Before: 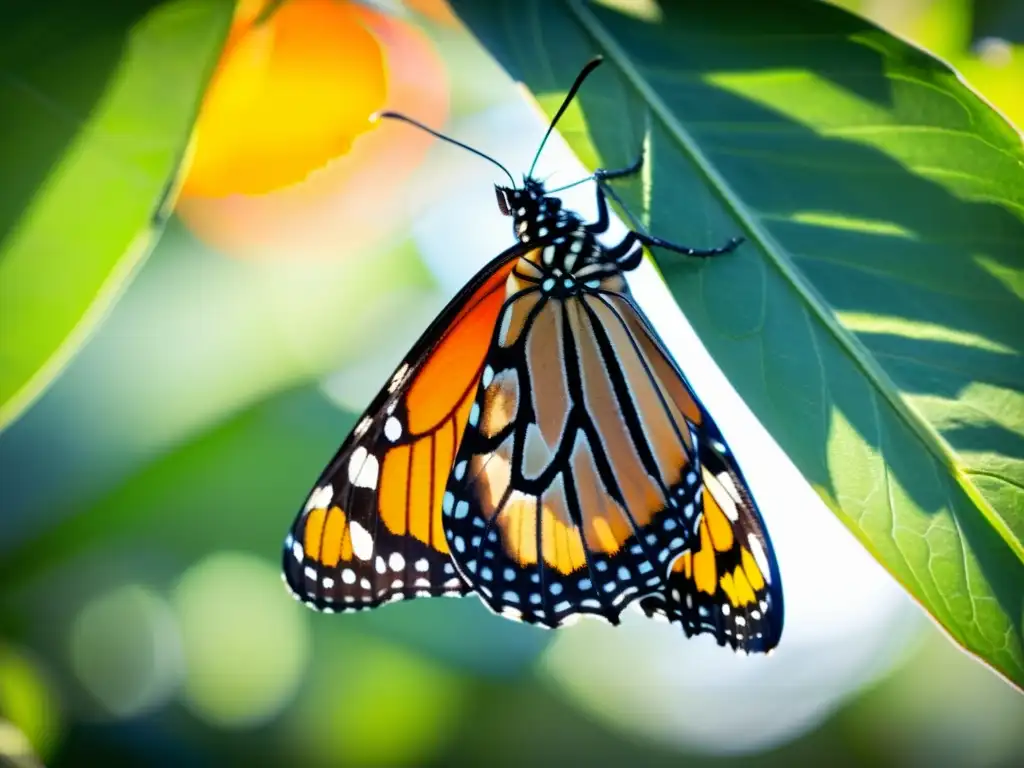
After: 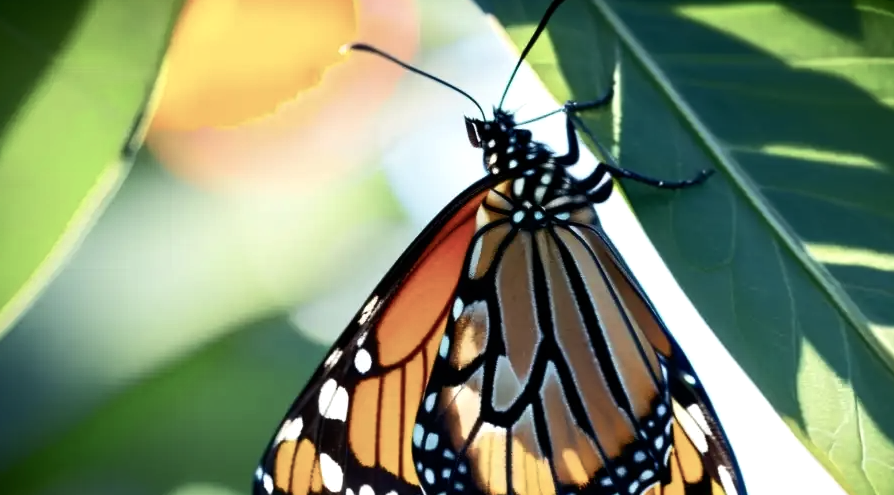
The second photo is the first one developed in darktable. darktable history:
crop: left 3.015%, top 8.969%, right 9.647%, bottom 26.457%
color balance rgb: perceptual saturation grading › highlights -31.88%, perceptual saturation grading › mid-tones 5.8%, perceptual saturation grading › shadows 18.12%, perceptual brilliance grading › highlights 3.62%, perceptual brilliance grading › mid-tones -18.12%, perceptual brilliance grading › shadows -41.3%
